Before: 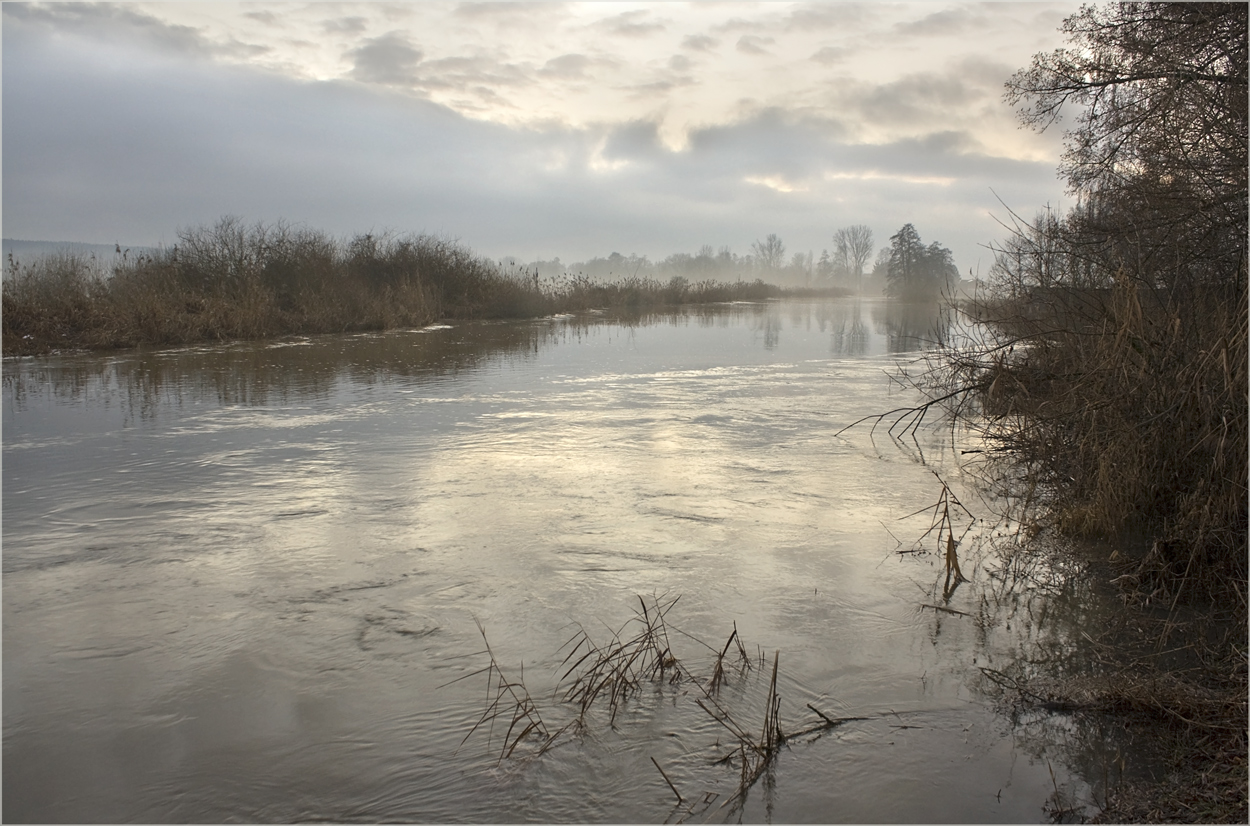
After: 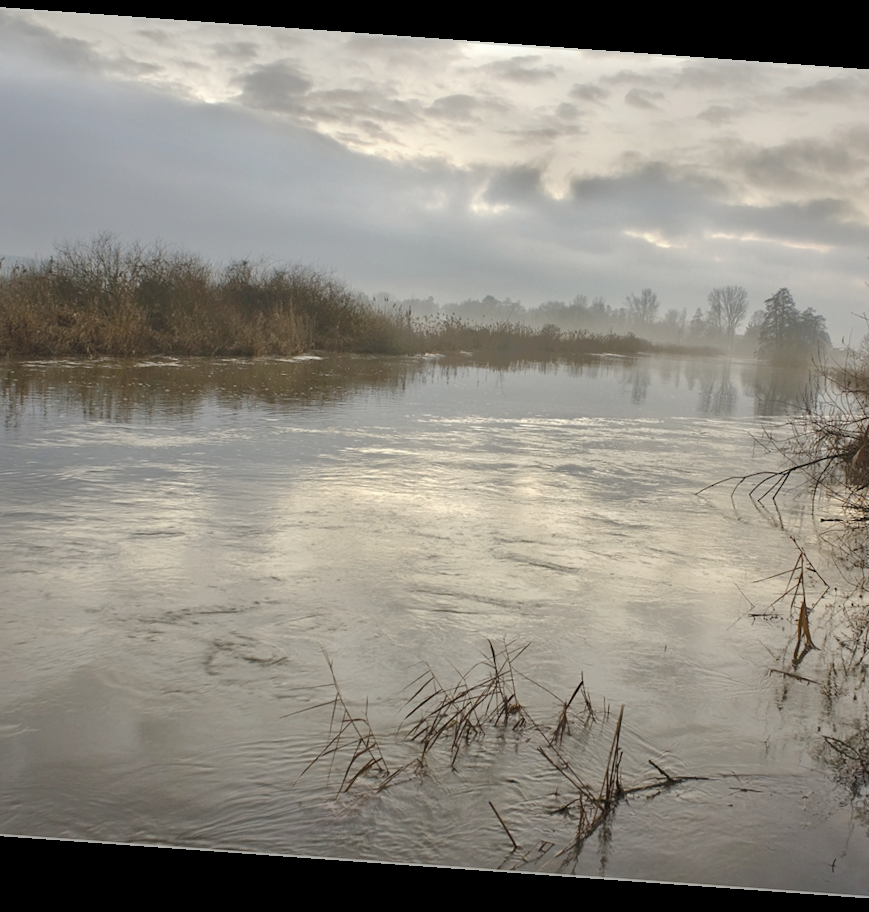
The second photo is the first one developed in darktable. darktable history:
rotate and perspective: rotation 4.1°, automatic cropping off
tone curve: curves: ch0 [(0, 0) (0.003, 0.02) (0.011, 0.023) (0.025, 0.028) (0.044, 0.045) (0.069, 0.063) (0.1, 0.09) (0.136, 0.122) (0.177, 0.166) (0.224, 0.223) (0.277, 0.297) (0.335, 0.384) (0.399, 0.461) (0.468, 0.549) (0.543, 0.632) (0.623, 0.705) (0.709, 0.772) (0.801, 0.844) (0.898, 0.91) (1, 1)], preserve colors none
crop and rotate: left 12.673%, right 20.66%
shadows and highlights: shadows 40, highlights -60
